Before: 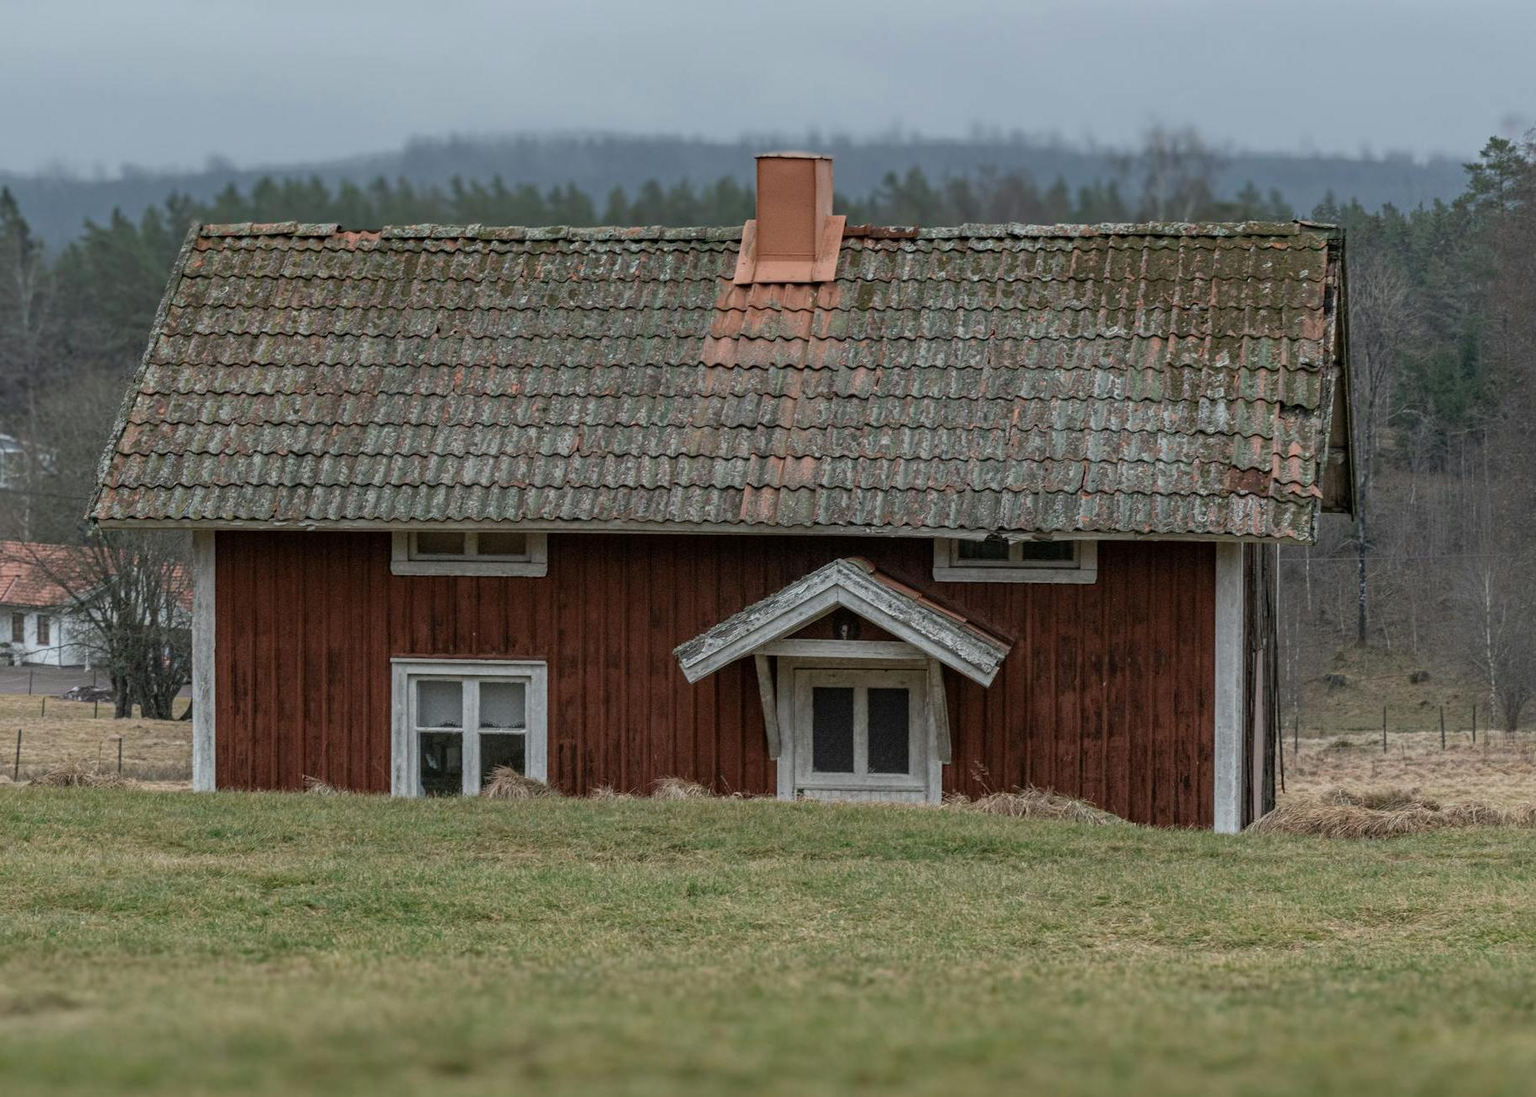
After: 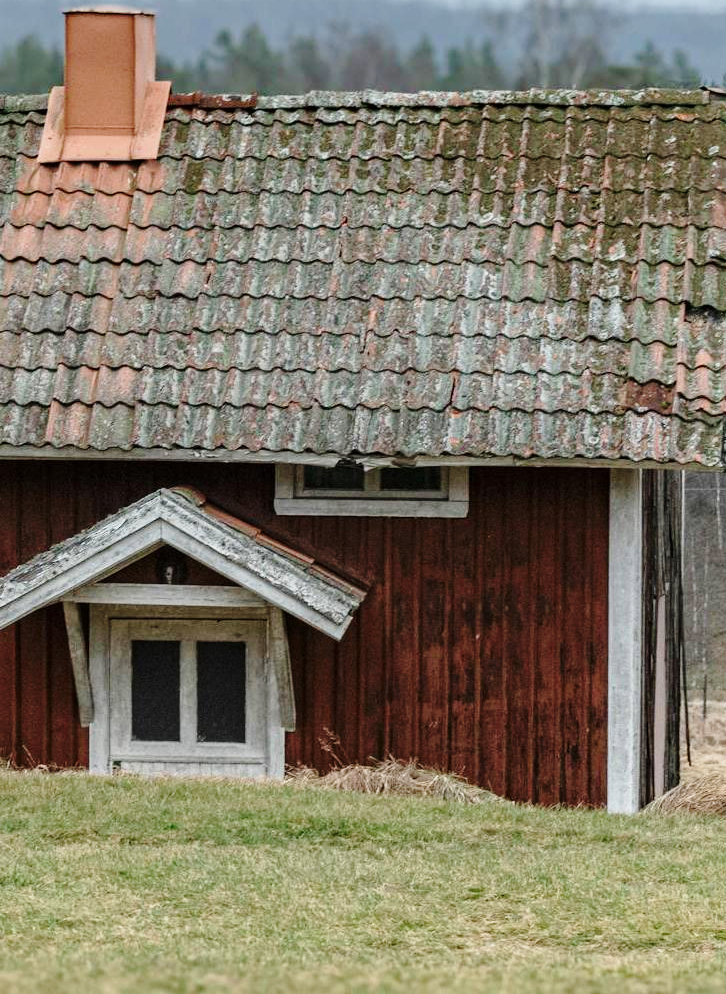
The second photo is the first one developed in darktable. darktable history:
crop: left 45.721%, top 13.393%, right 14.118%, bottom 10.01%
base curve: curves: ch0 [(0, 0) (0.028, 0.03) (0.121, 0.232) (0.46, 0.748) (0.859, 0.968) (1, 1)], preserve colors none
